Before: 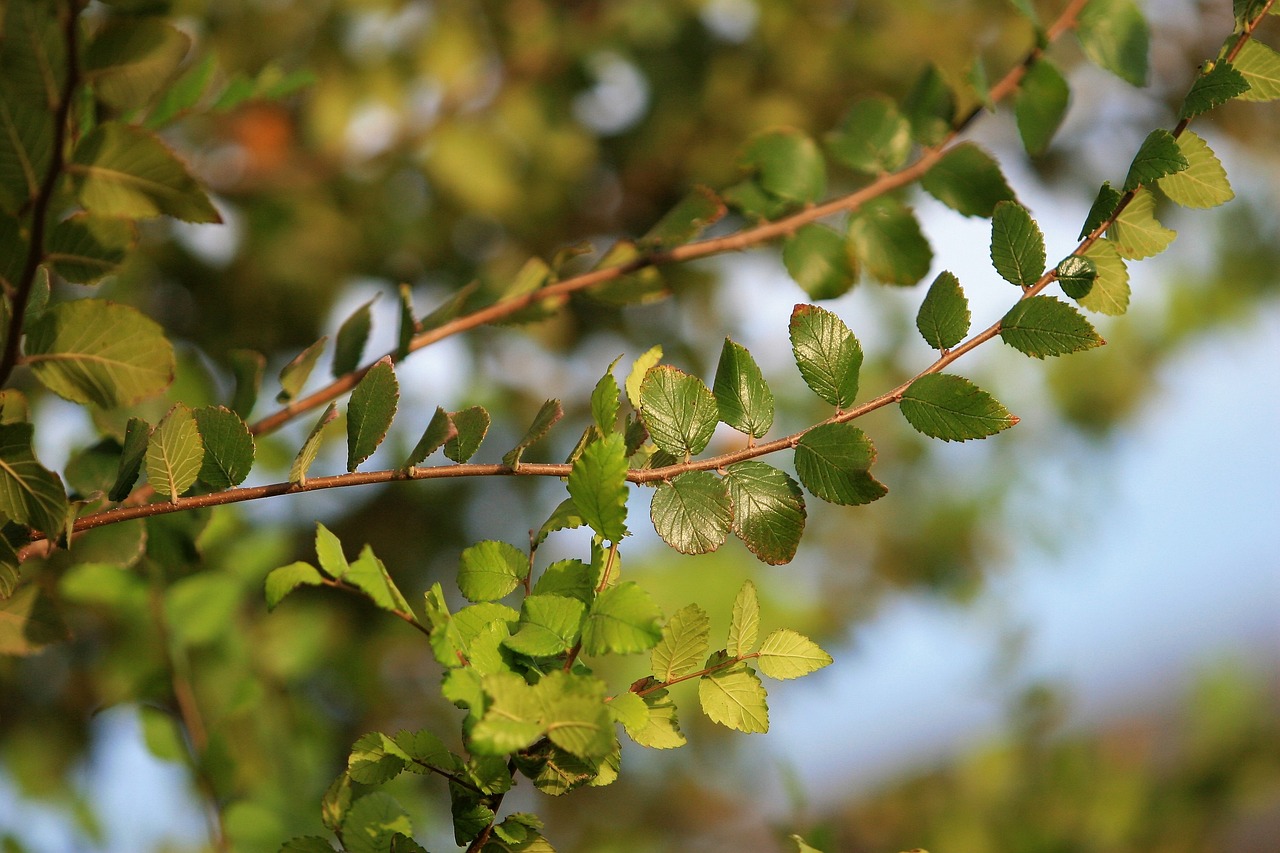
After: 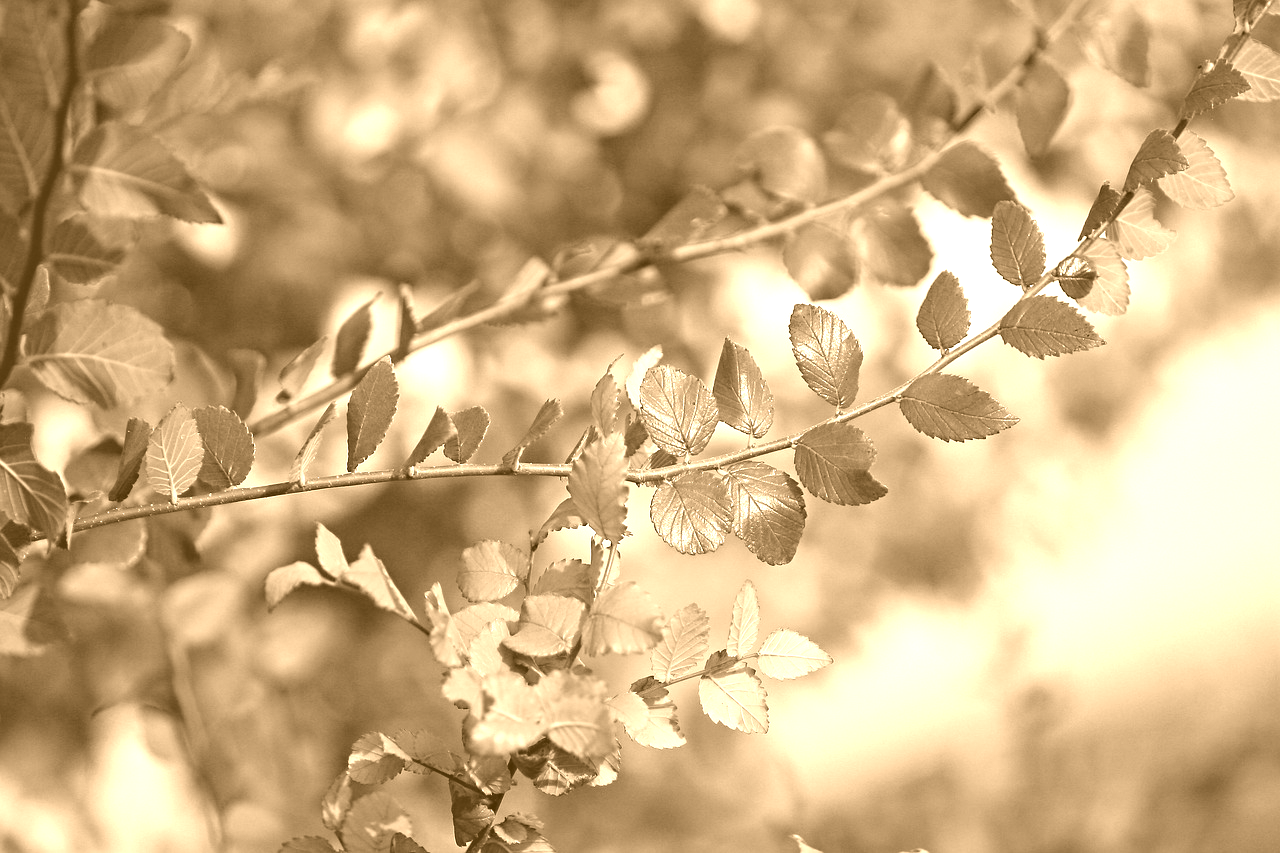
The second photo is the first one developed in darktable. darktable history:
colorize: hue 28.8°, source mix 100%
contrast equalizer: y [[0.5, 0.501, 0.525, 0.597, 0.58, 0.514], [0.5 ×6], [0.5 ×6], [0 ×6], [0 ×6]]
